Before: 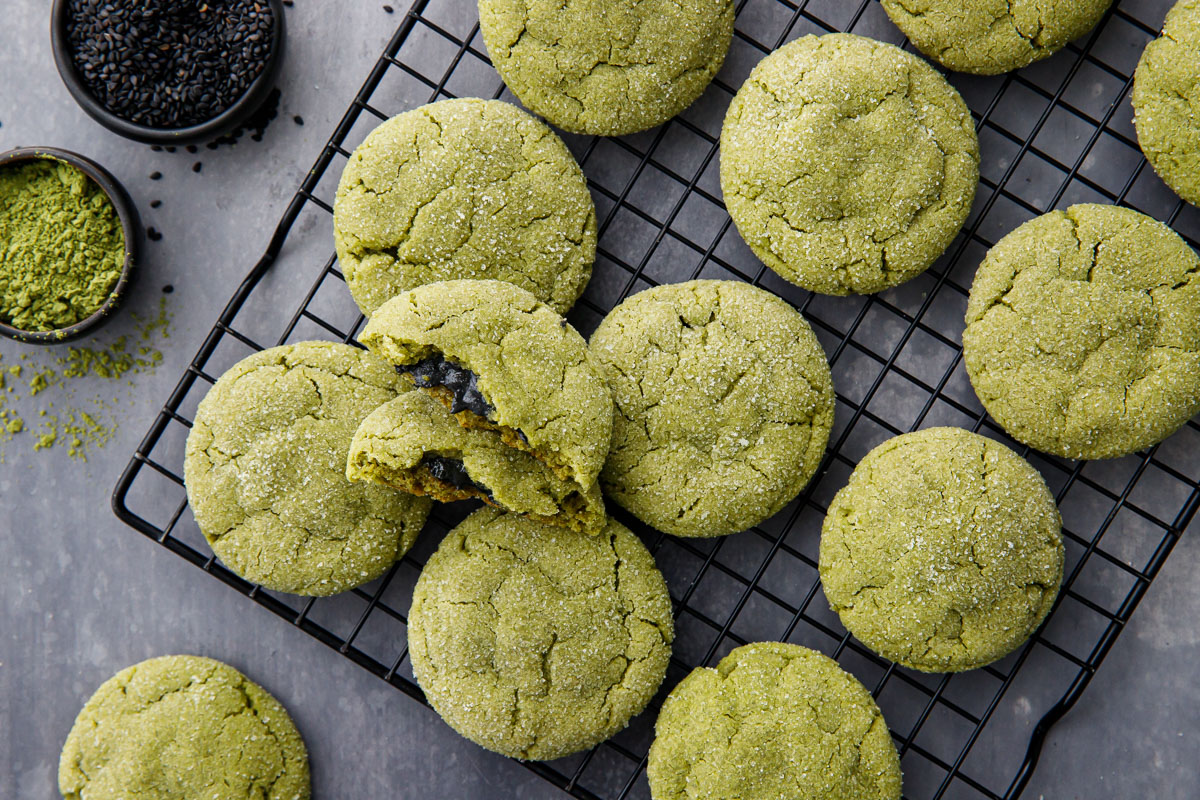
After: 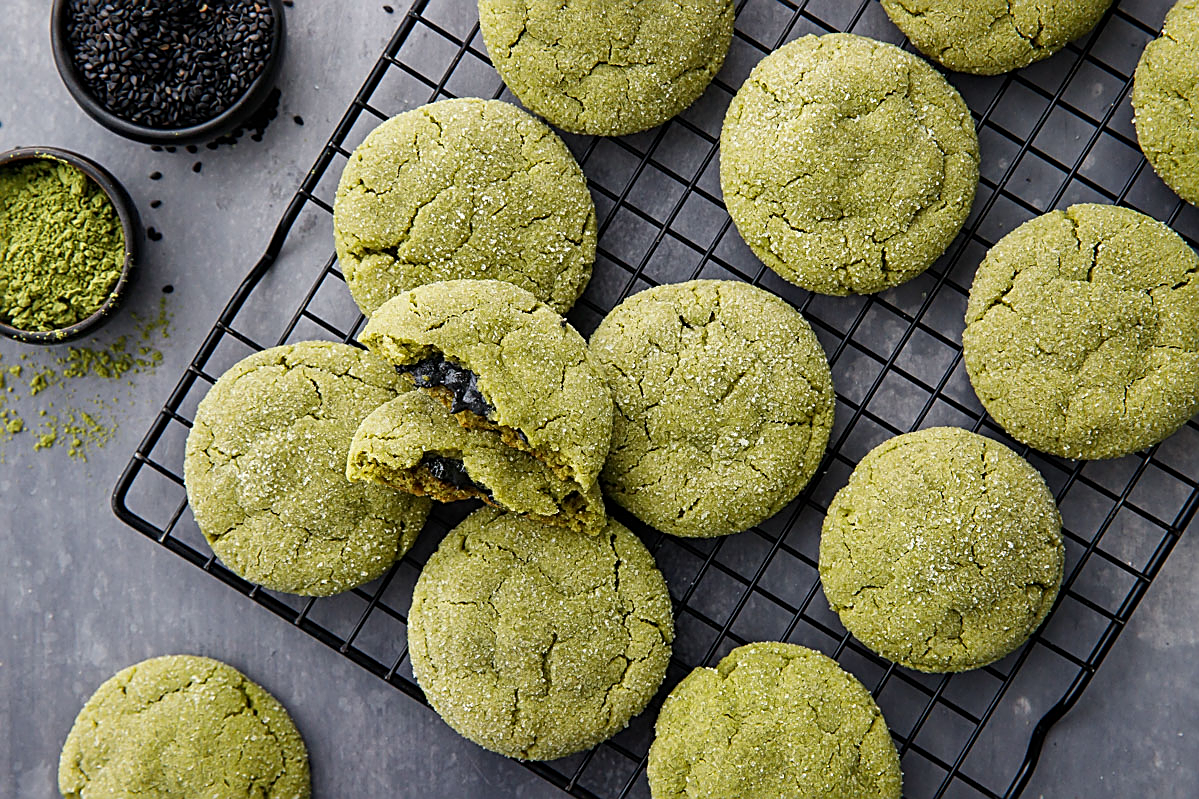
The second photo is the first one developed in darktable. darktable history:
sharpen: amount 0.75
